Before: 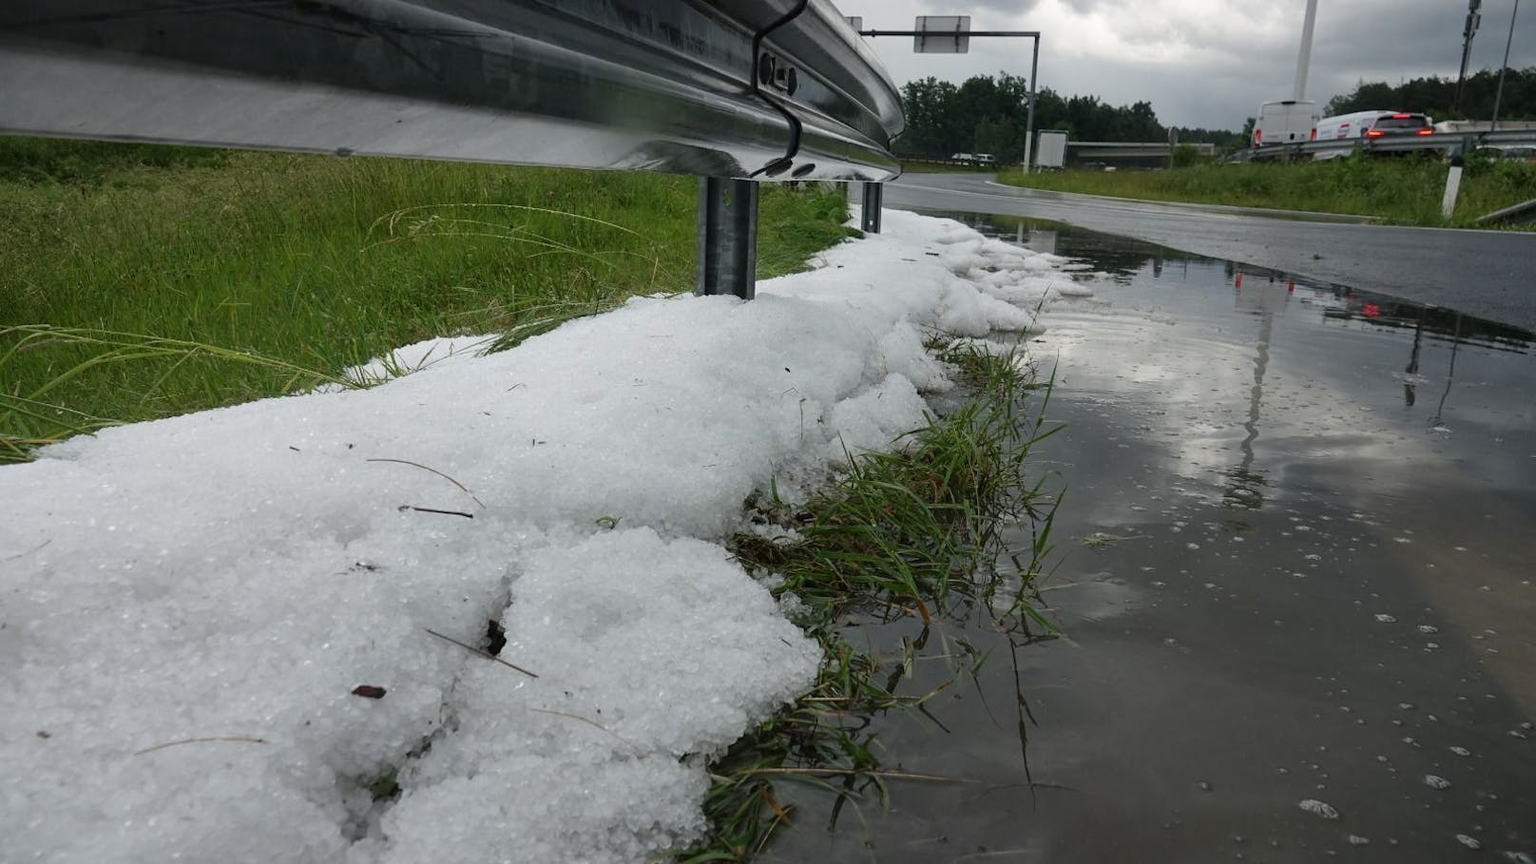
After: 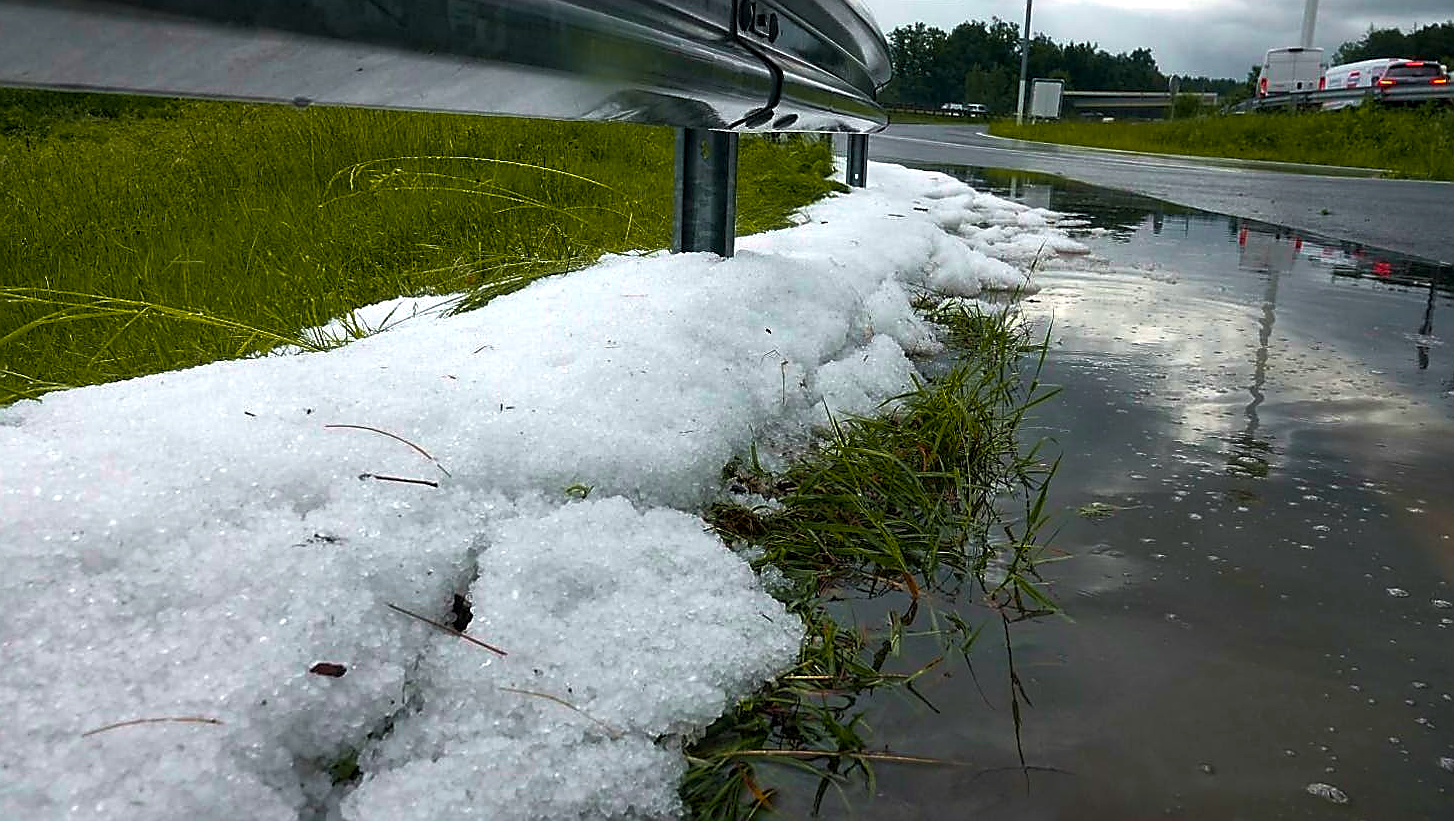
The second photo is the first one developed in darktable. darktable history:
tone curve: curves: ch0 [(0, 0) (0.15, 0.17) (0.452, 0.437) (0.611, 0.588) (0.751, 0.749) (1, 1)]; ch1 [(0, 0) (0.325, 0.327) (0.413, 0.442) (0.475, 0.467) (0.512, 0.522) (0.541, 0.55) (0.617, 0.612) (0.695, 0.697) (1, 1)]; ch2 [(0, 0) (0.386, 0.397) (0.452, 0.459) (0.505, 0.498) (0.536, 0.546) (0.574, 0.571) (0.633, 0.653) (1, 1)], color space Lab, independent channels, preserve colors none
crop: left 3.731%, top 6.418%, right 6.249%, bottom 3.172%
color balance rgb: perceptual saturation grading › global saturation 19.77%, perceptual brilliance grading › global brilliance 15.53%, perceptual brilliance grading › shadows -34.569%, global vibrance 50.013%
local contrast: highlights 105%, shadows 99%, detail 131%, midtone range 0.2
sharpen: radius 1.361, amount 1.245, threshold 0.841
